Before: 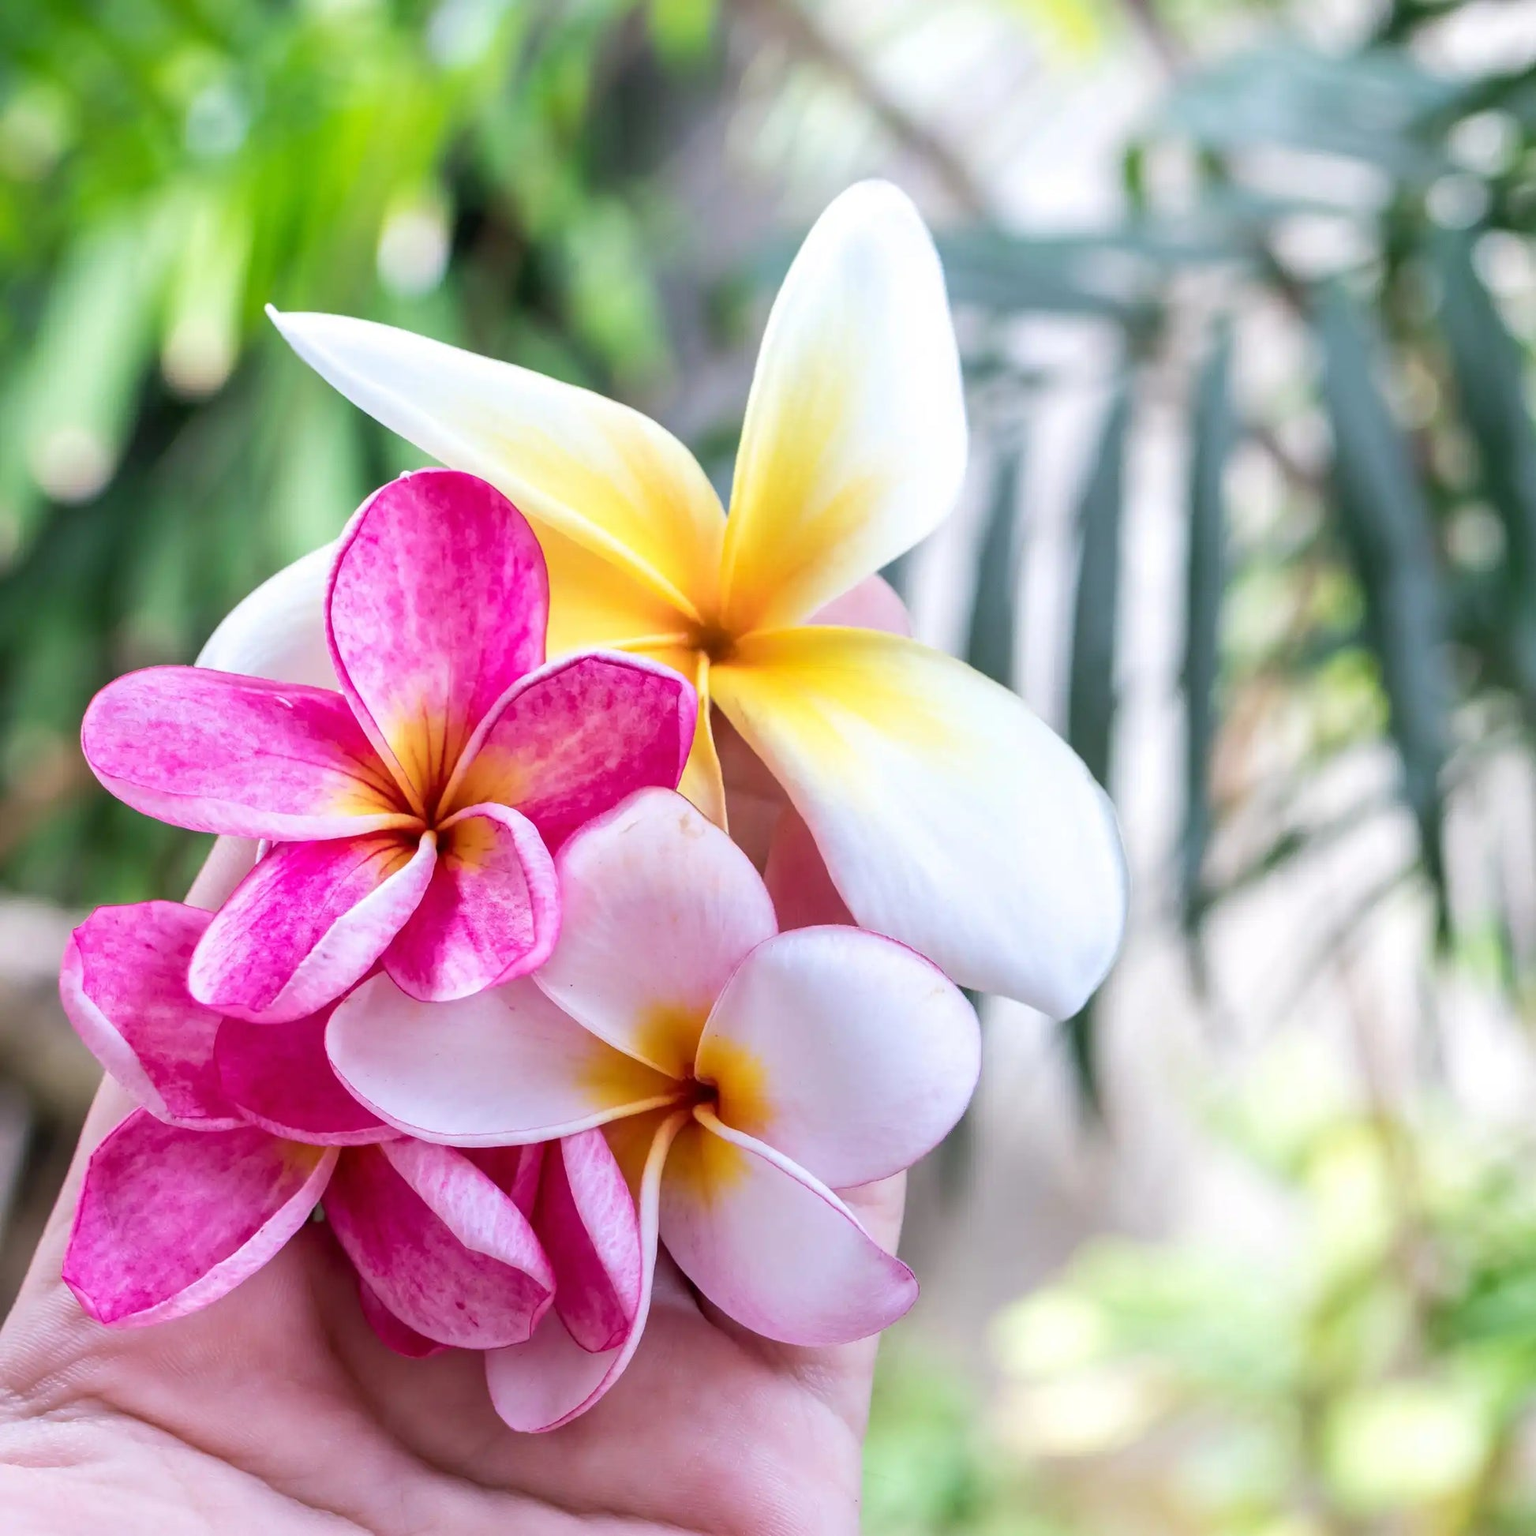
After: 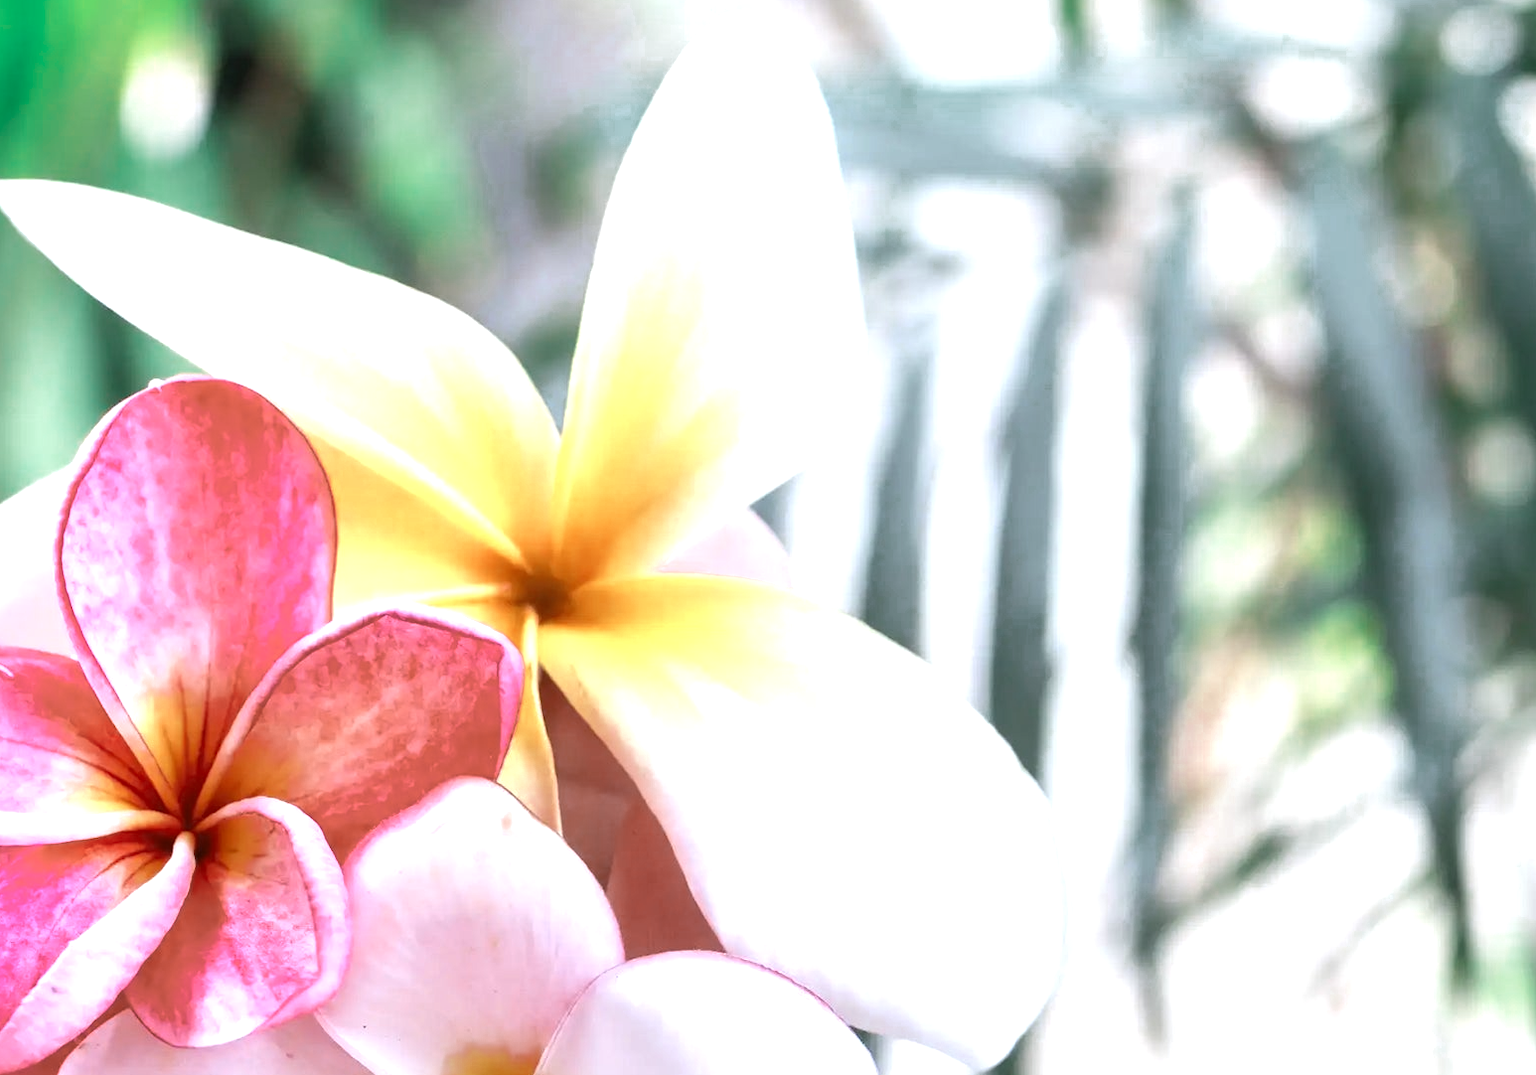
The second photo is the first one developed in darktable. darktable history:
color balance: input saturation 99%
crop: left 18.38%, top 11.092%, right 2.134%, bottom 33.217%
exposure: black level correction 0, exposure 0.7 EV, compensate exposure bias true, compensate highlight preservation false
color zones: curves: ch0 [(0, 0.5) (0.125, 0.4) (0.25, 0.5) (0.375, 0.4) (0.5, 0.4) (0.625, 0.6) (0.75, 0.6) (0.875, 0.5)]; ch1 [(0, 0.35) (0.125, 0.45) (0.25, 0.35) (0.375, 0.35) (0.5, 0.35) (0.625, 0.35) (0.75, 0.45) (0.875, 0.35)]; ch2 [(0, 0.6) (0.125, 0.5) (0.25, 0.5) (0.375, 0.6) (0.5, 0.6) (0.625, 0.5) (0.75, 0.5) (0.875, 0.5)]
